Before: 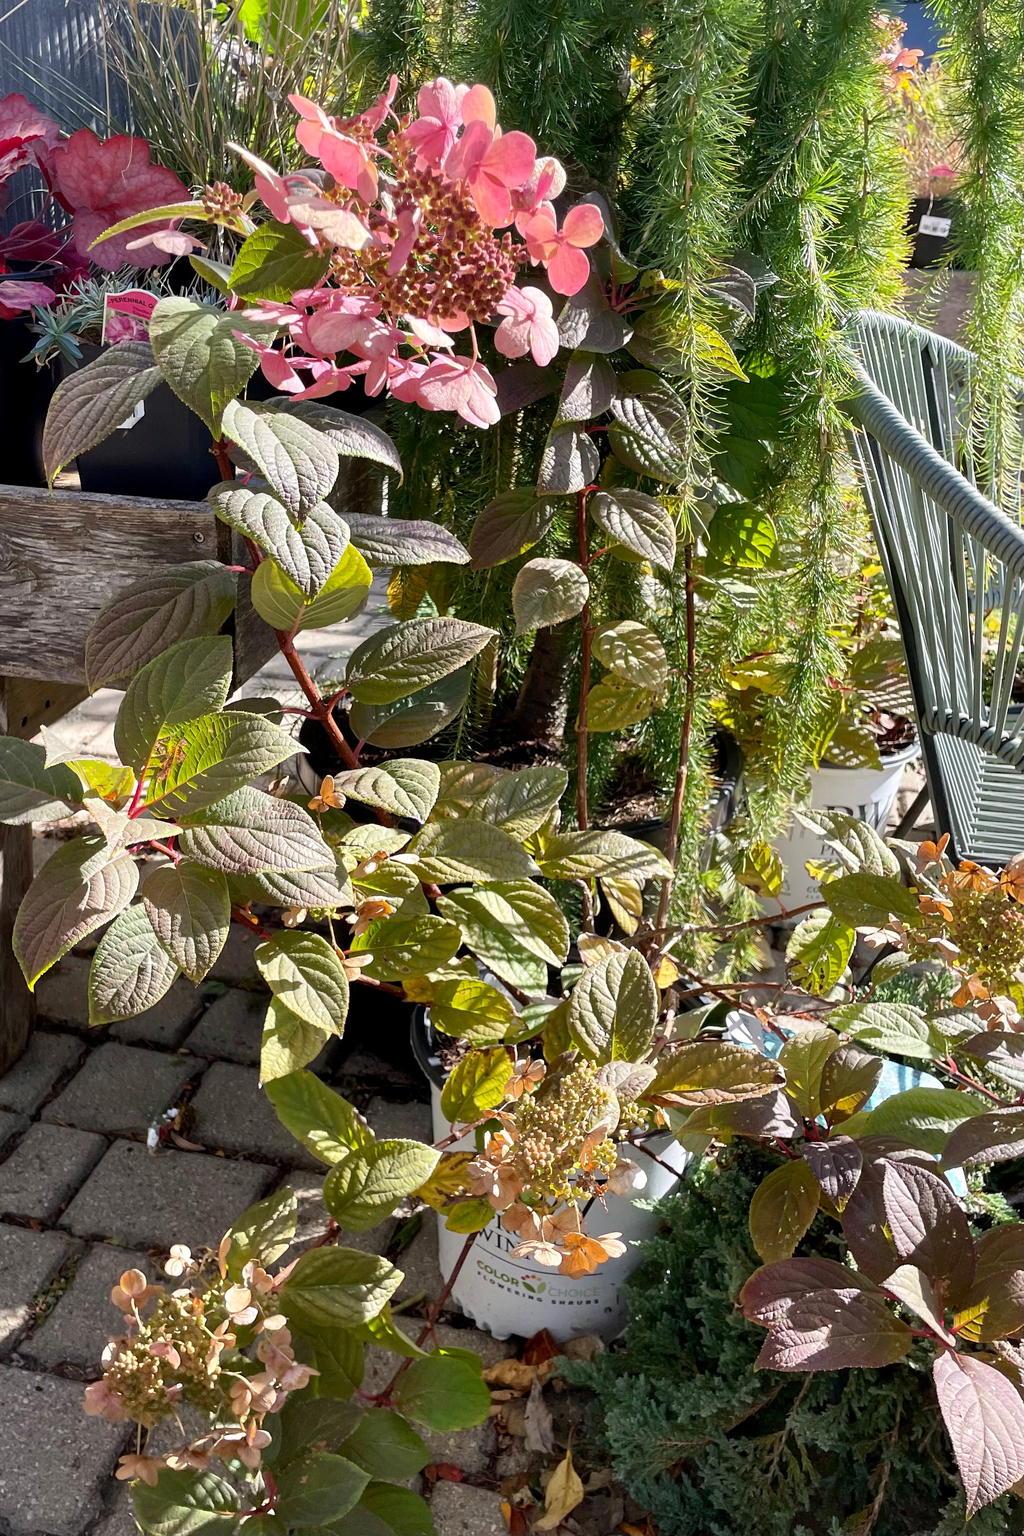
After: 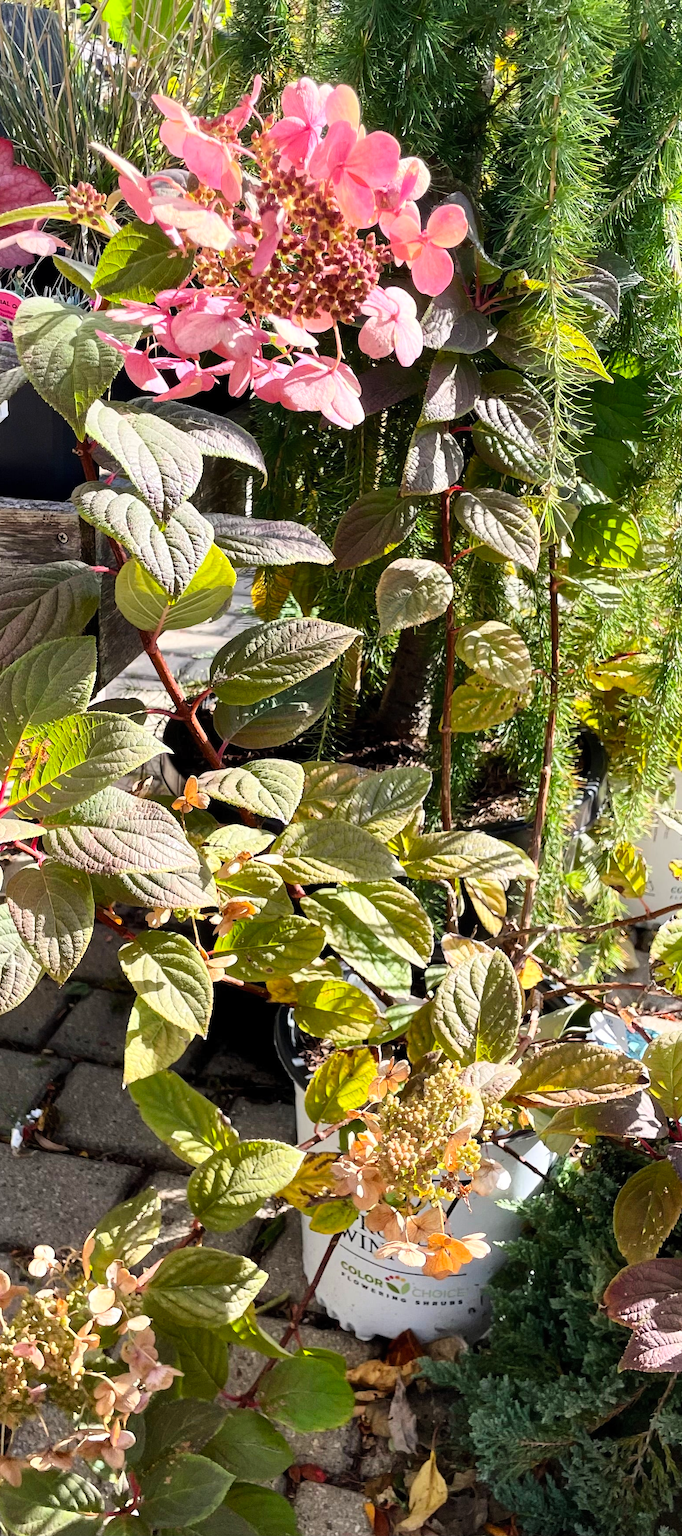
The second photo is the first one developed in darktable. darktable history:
crop and rotate: left 13.342%, right 19.991%
contrast brightness saturation: contrast 0.2, brightness 0.16, saturation 0.22
tone curve: curves: ch0 [(0, 0) (0.08, 0.056) (0.4, 0.4) (0.6, 0.612) (0.92, 0.924) (1, 1)], color space Lab, linked channels, preserve colors none
